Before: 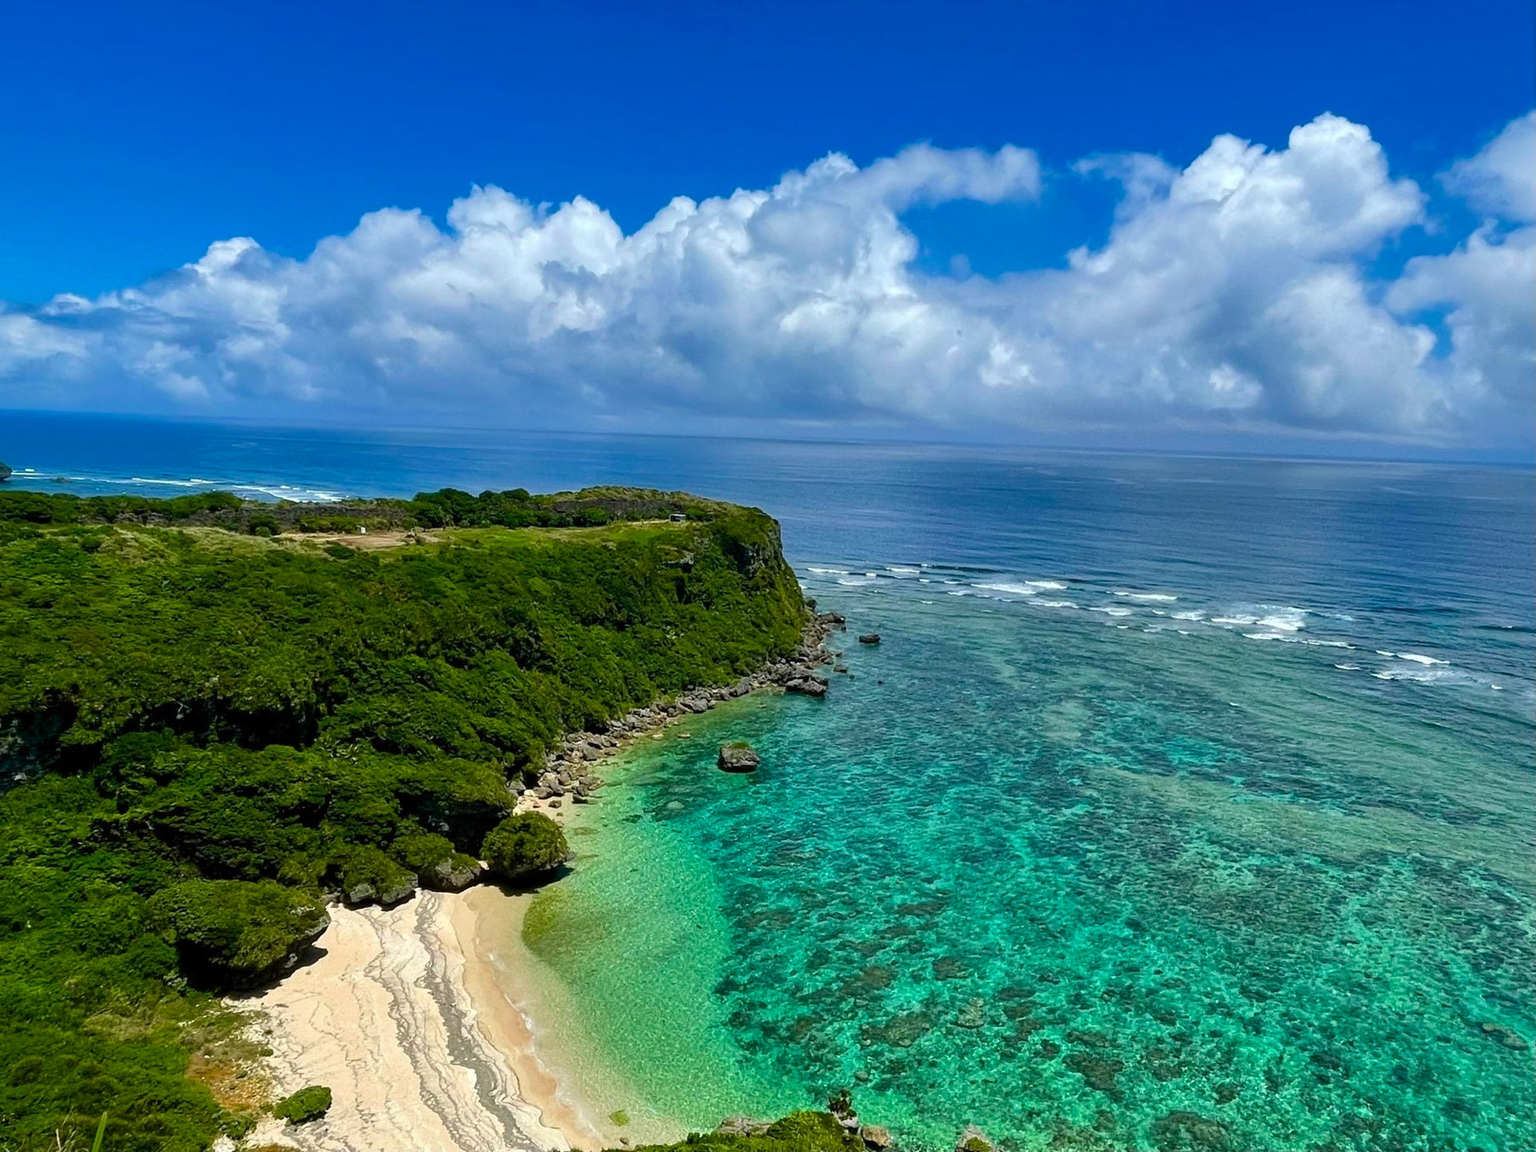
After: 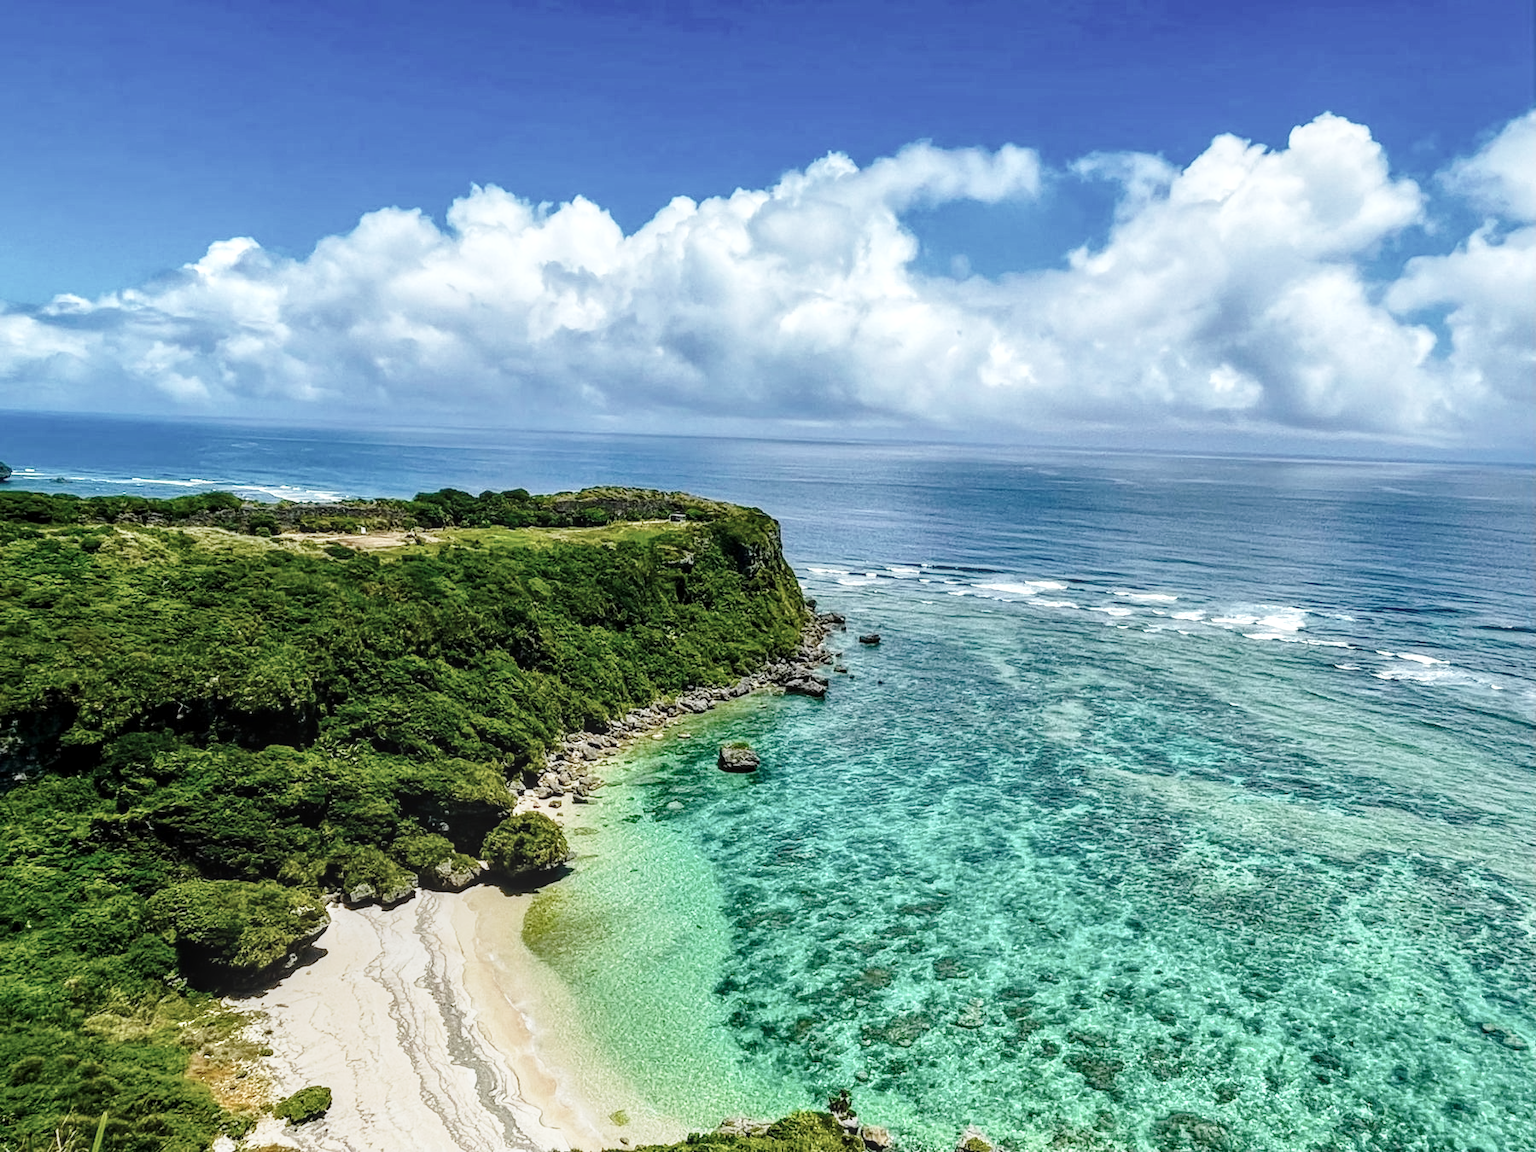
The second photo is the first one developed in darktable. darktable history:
contrast brightness saturation: contrast 0.1, saturation -0.354
local contrast: highlights 3%, shadows 4%, detail 133%
base curve: curves: ch0 [(0, 0) (0.028, 0.03) (0.121, 0.232) (0.46, 0.748) (0.859, 0.968) (1, 1)], preserve colors none
